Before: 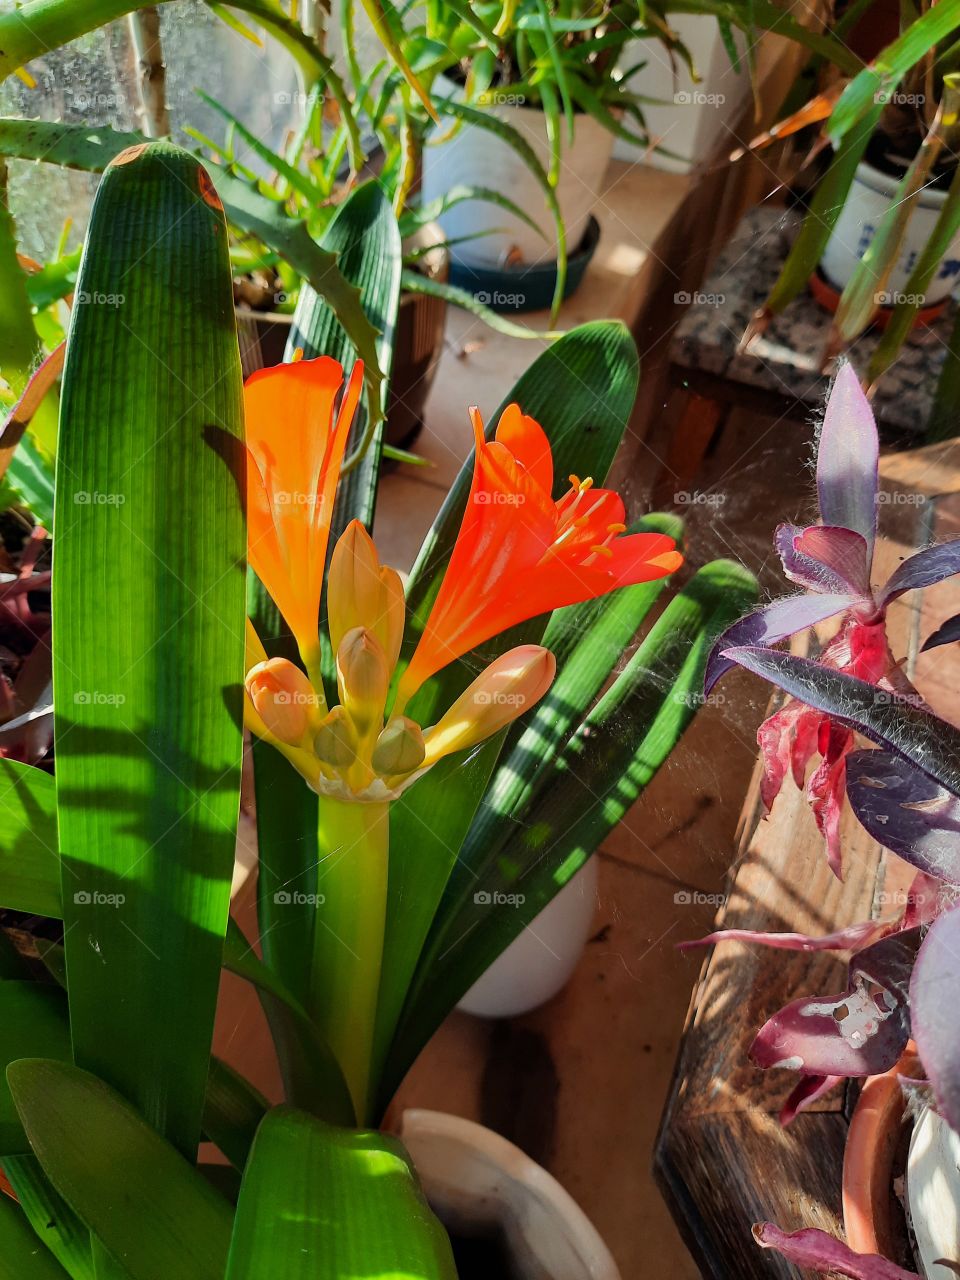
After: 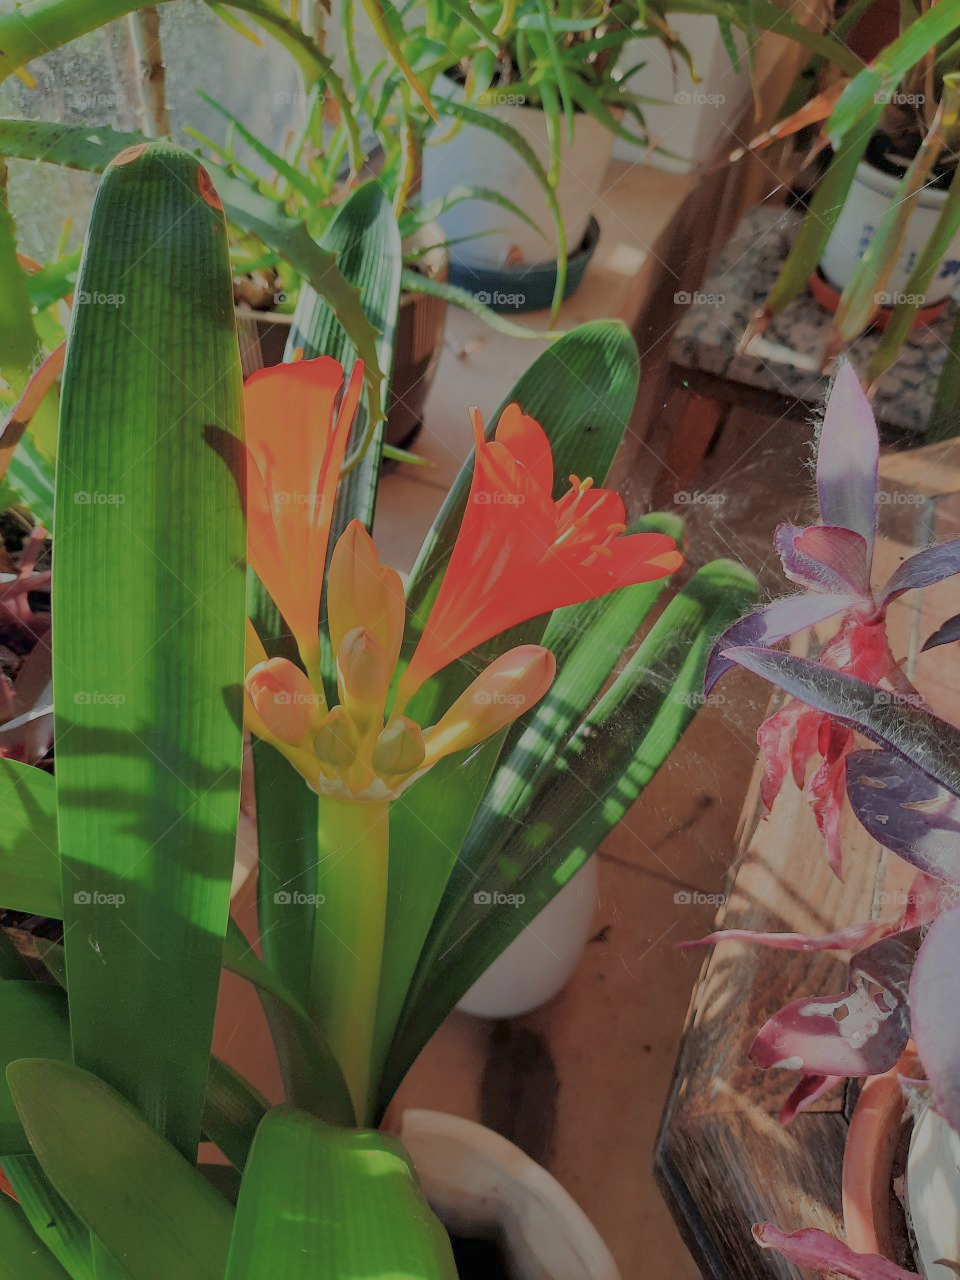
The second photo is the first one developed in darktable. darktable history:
filmic rgb: black relative exposure -15.88 EV, white relative exposure 7.99 EV, threshold 5.98 EV, hardness 4.13, latitude 49.41%, contrast 0.507, iterations of high-quality reconstruction 0, enable highlight reconstruction true
